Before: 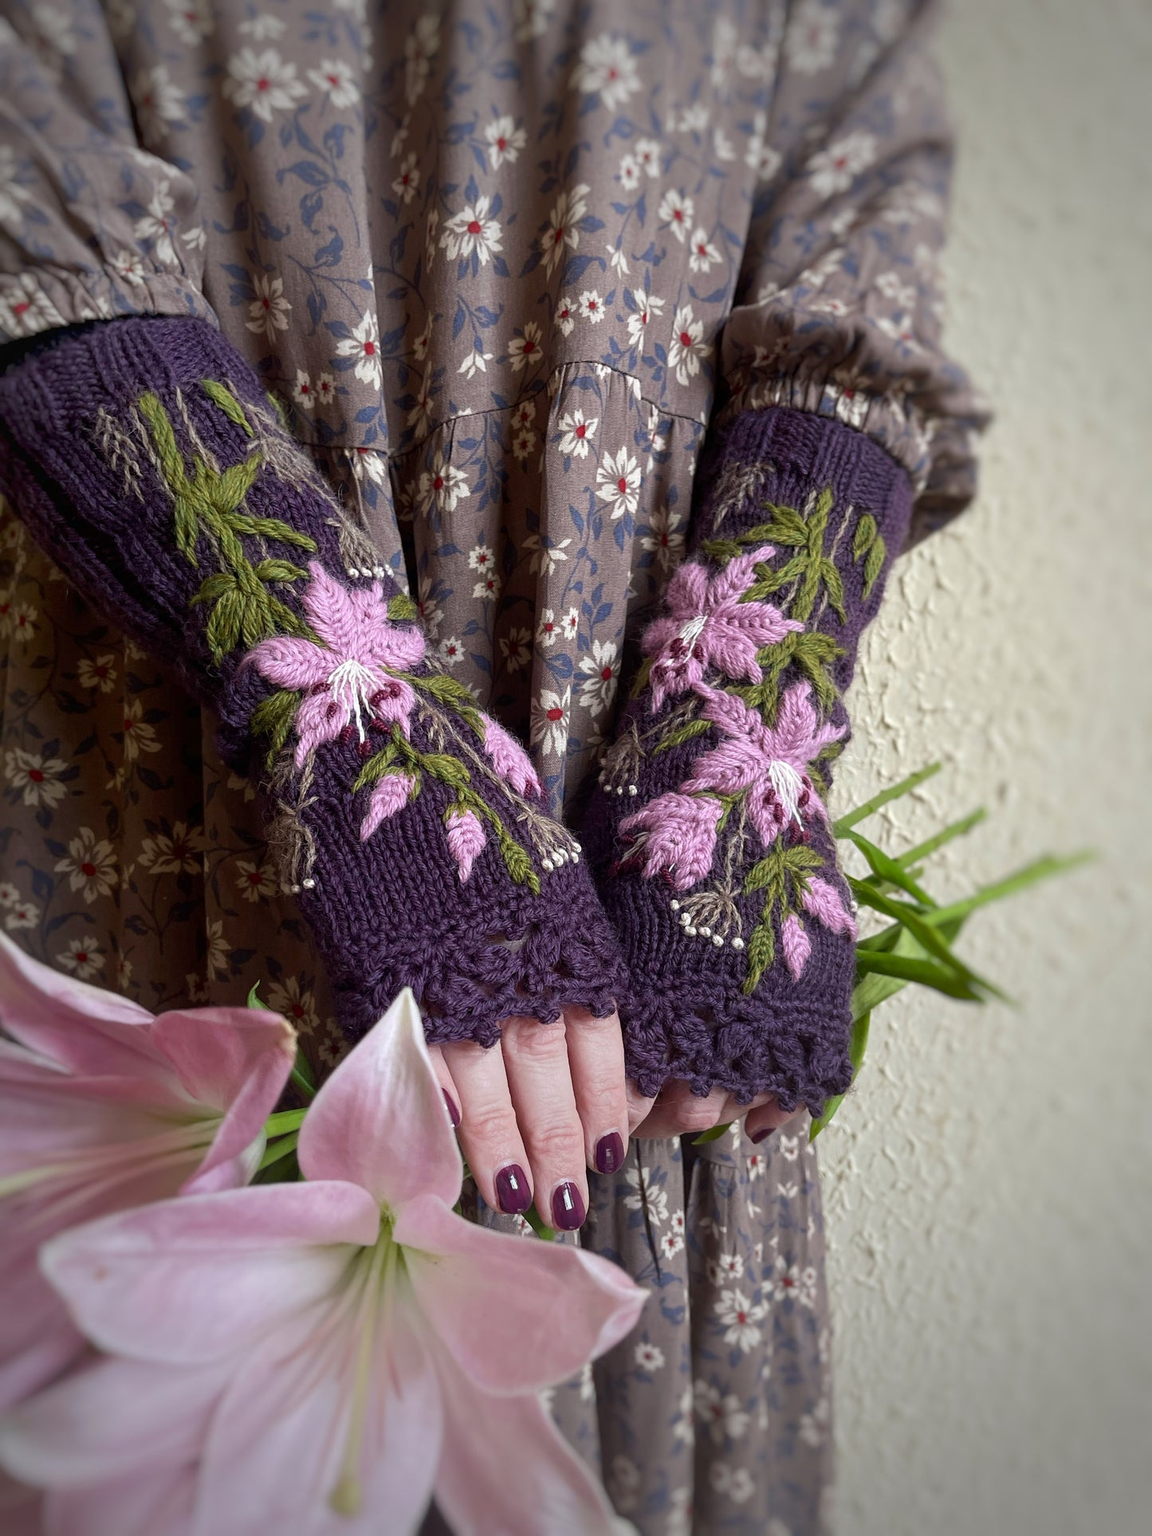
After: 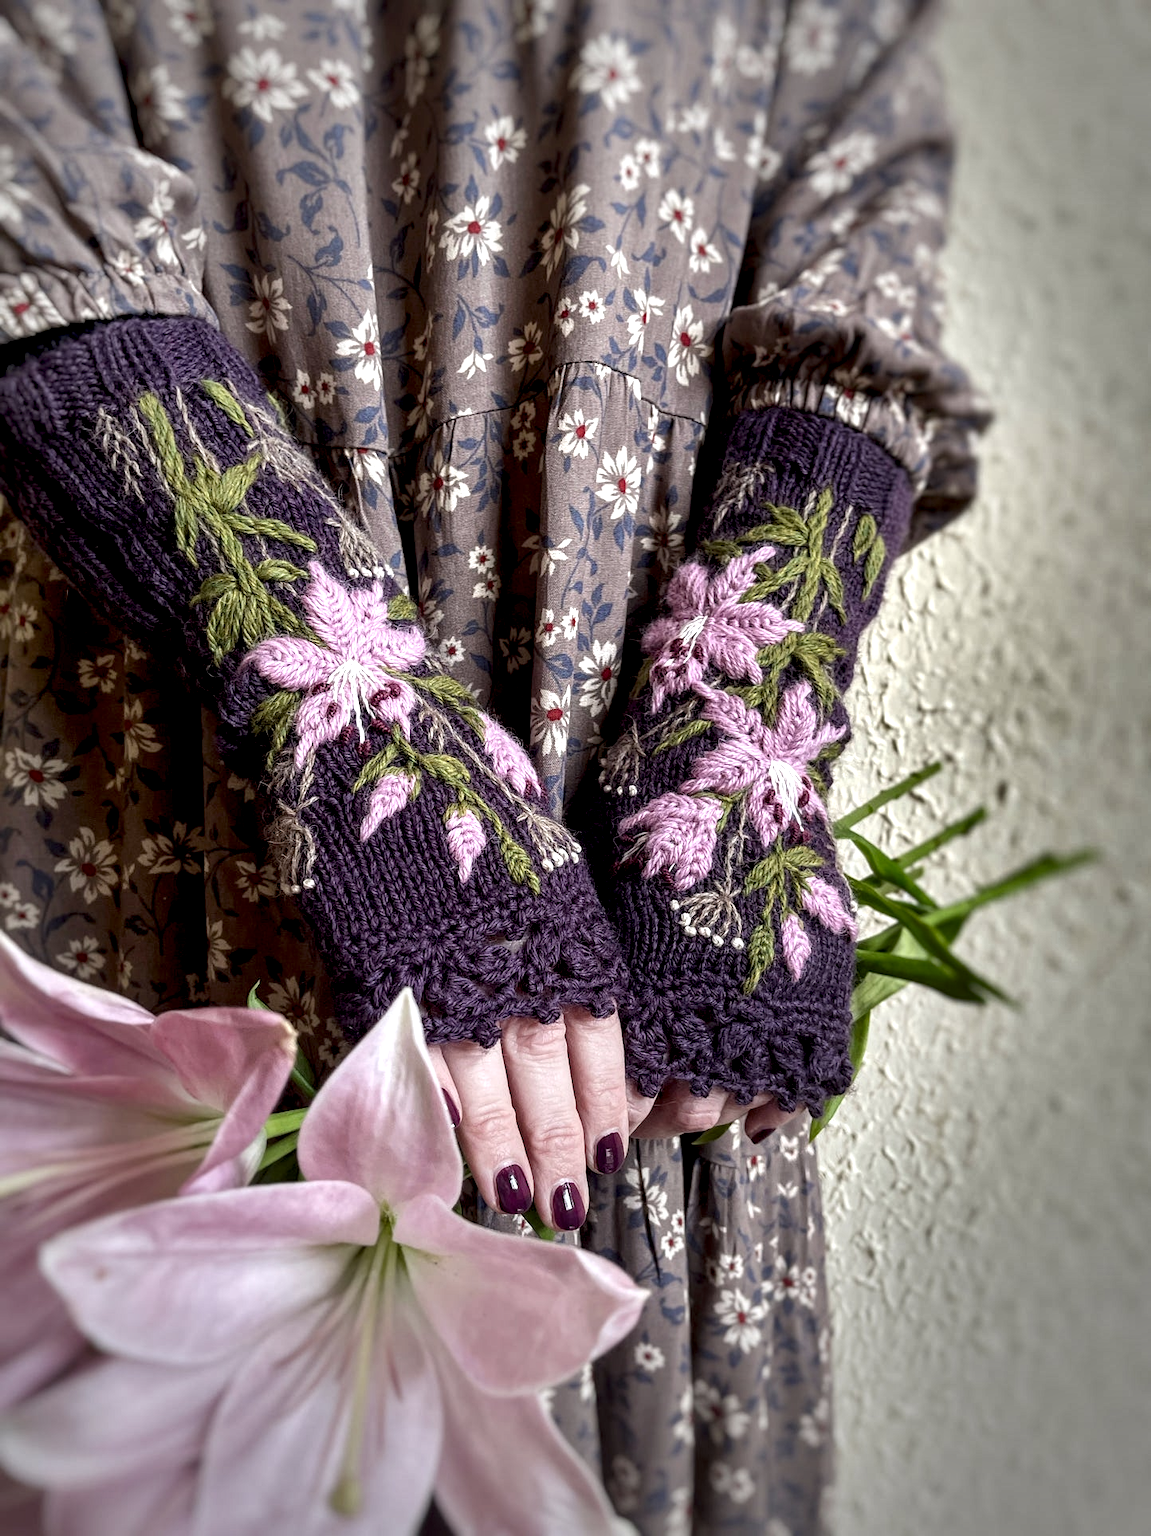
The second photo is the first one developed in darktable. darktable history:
local contrast: highlights 80%, shadows 57%, detail 175%, midtone range 0.602
shadows and highlights: shadows 24.5, highlights -78.15, soften with gaussian
color balance: contrast -15%
exposure: exposure 0.29 EV, compensate highlight preservation false
